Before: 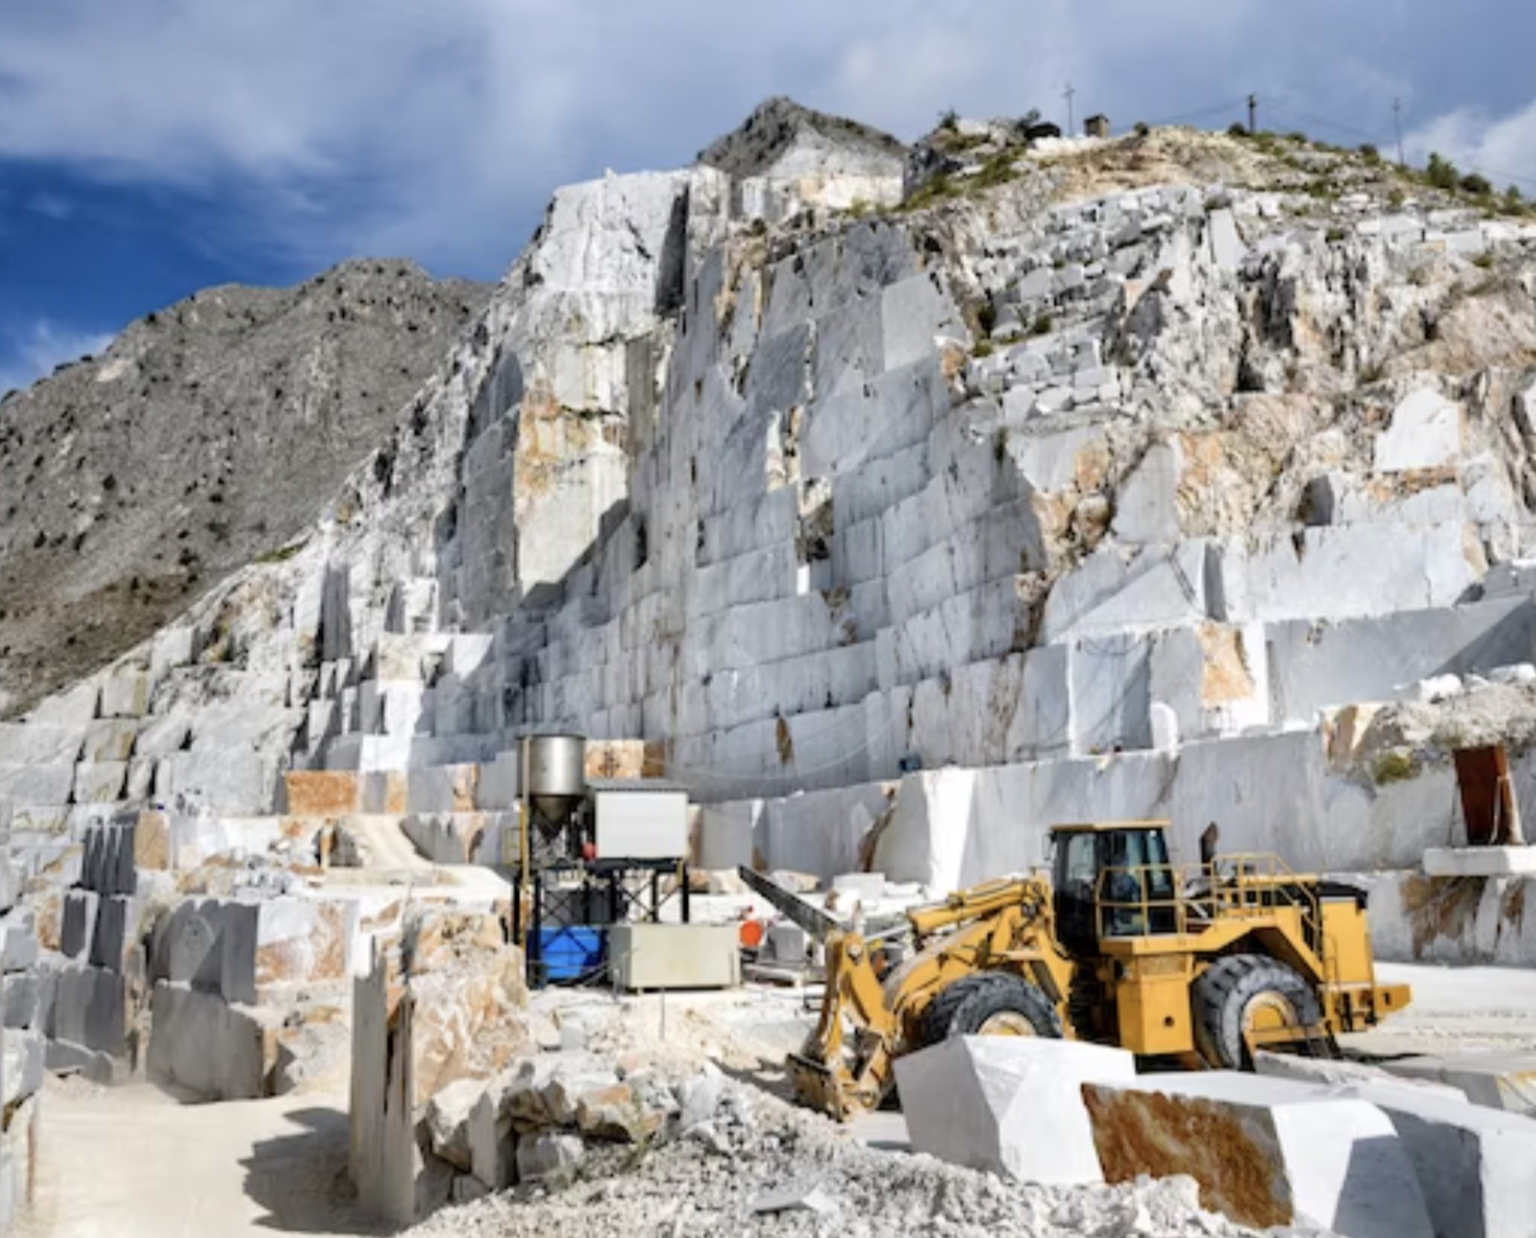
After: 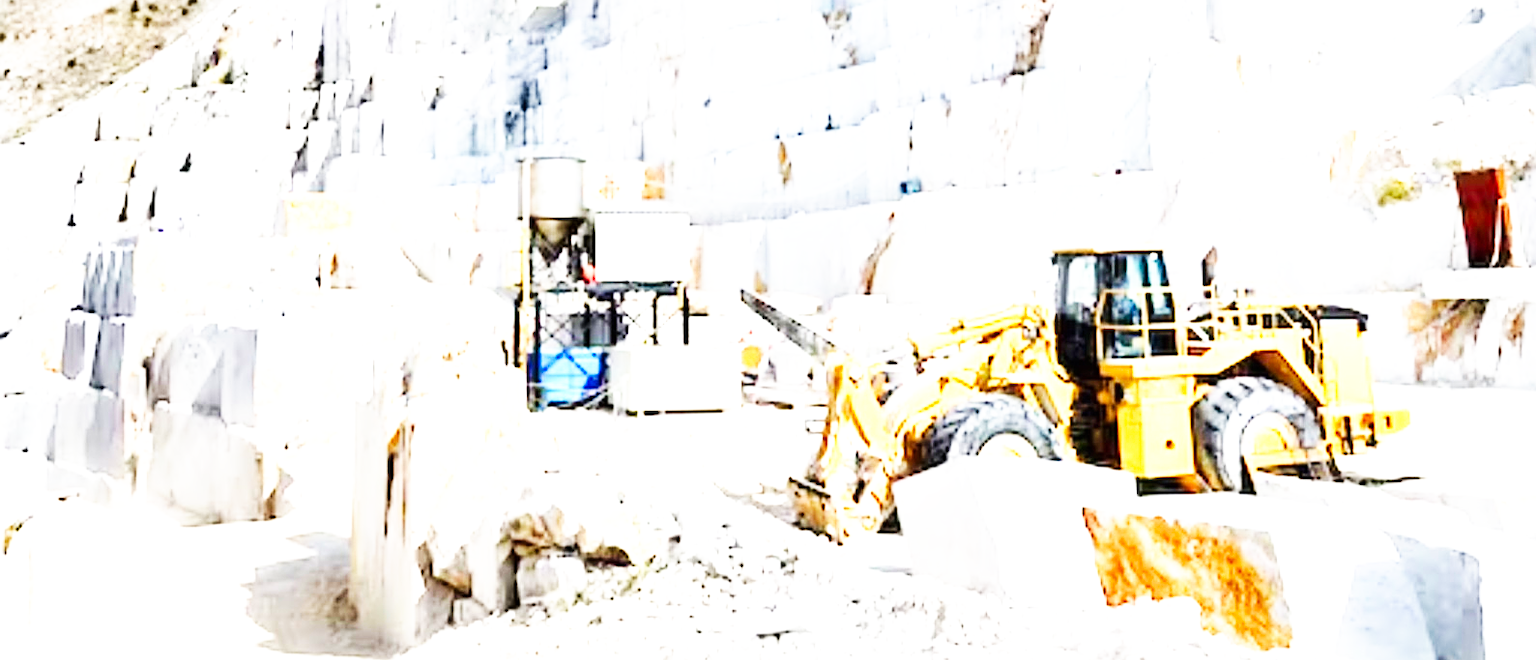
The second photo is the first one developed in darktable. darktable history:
sharpen: on, module defaults
crop and rotate: top 46.719%, right 0.023%
base curve: curves: ch0 [(0, 0) (0.007, 0.004) (0.027, 0.03) (0.046, 0.07) (0.207, 0.54) (0.442, 0.872) (0.673, 0.972) (1, 1)], preserve colors none
exposure: black level correction 0, exposure 1.695 EV, compensate highlight preservation false
